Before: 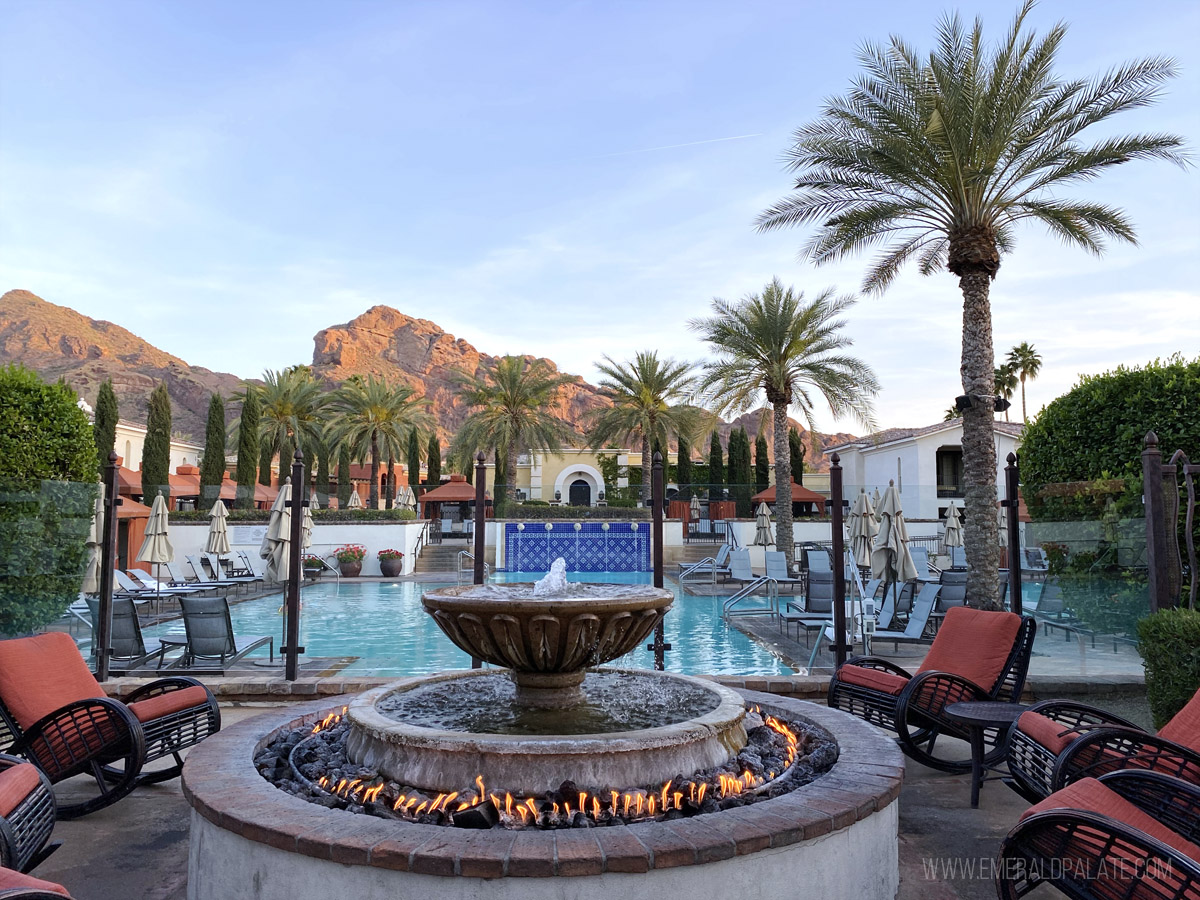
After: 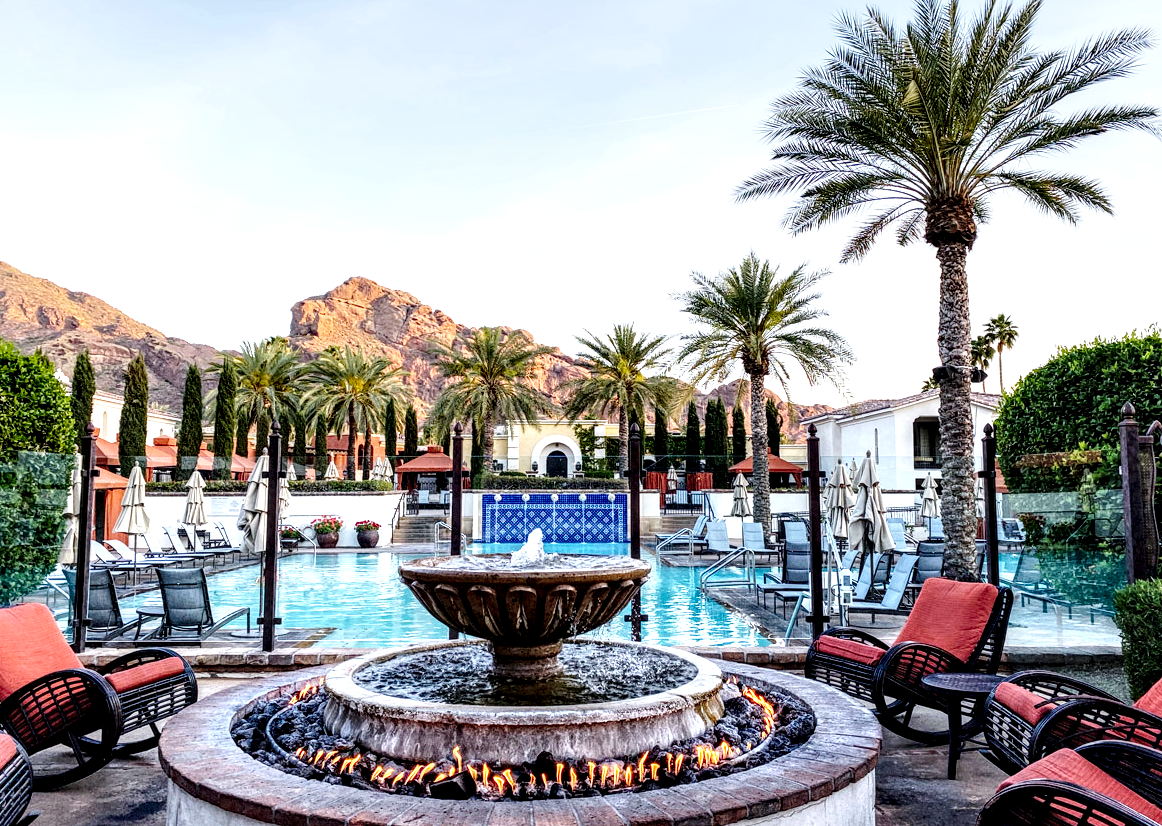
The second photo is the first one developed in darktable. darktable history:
local contrast: detail 203%
crop: left 1.964%, top 3.251%, right 1.122%, bottom 4.933%
base curve: curves: ch0 [(0, 0) (0.028, 0.03) (0.121, 0.232) (0.46, 0.748) (0.859, 0.968) (1, 1)], preserve colors none
